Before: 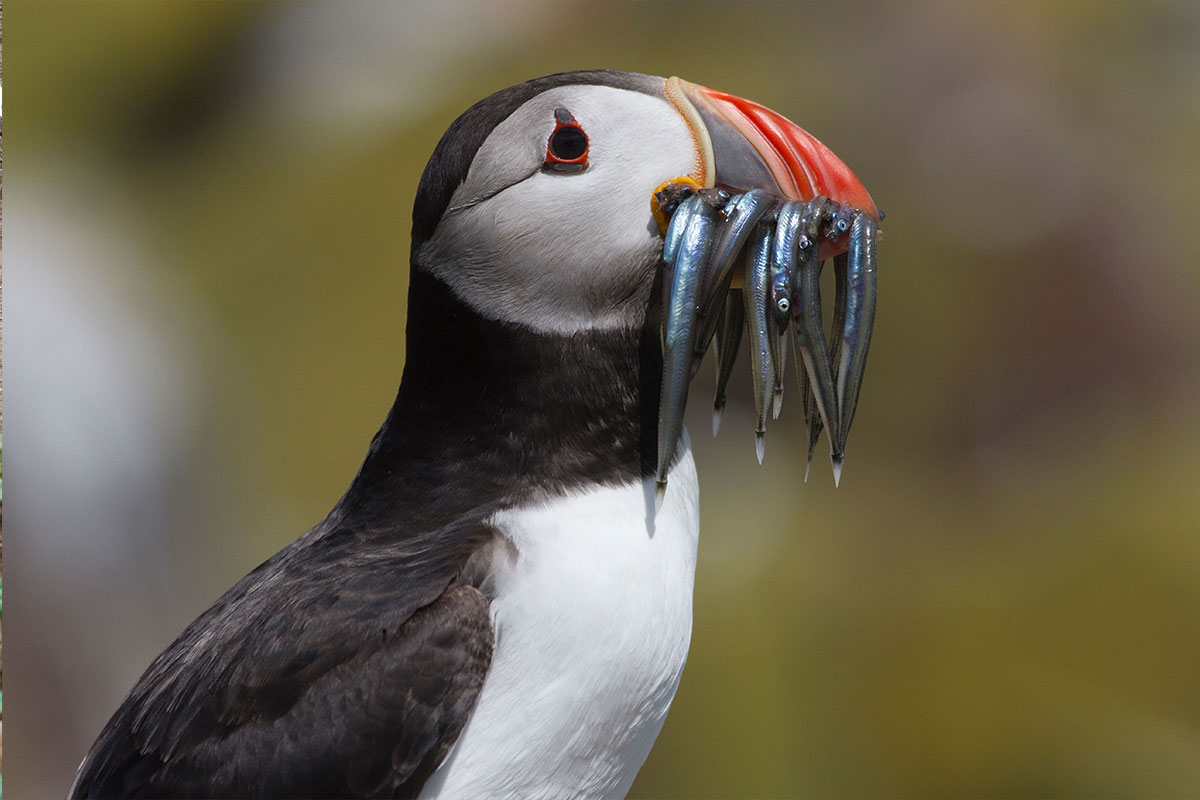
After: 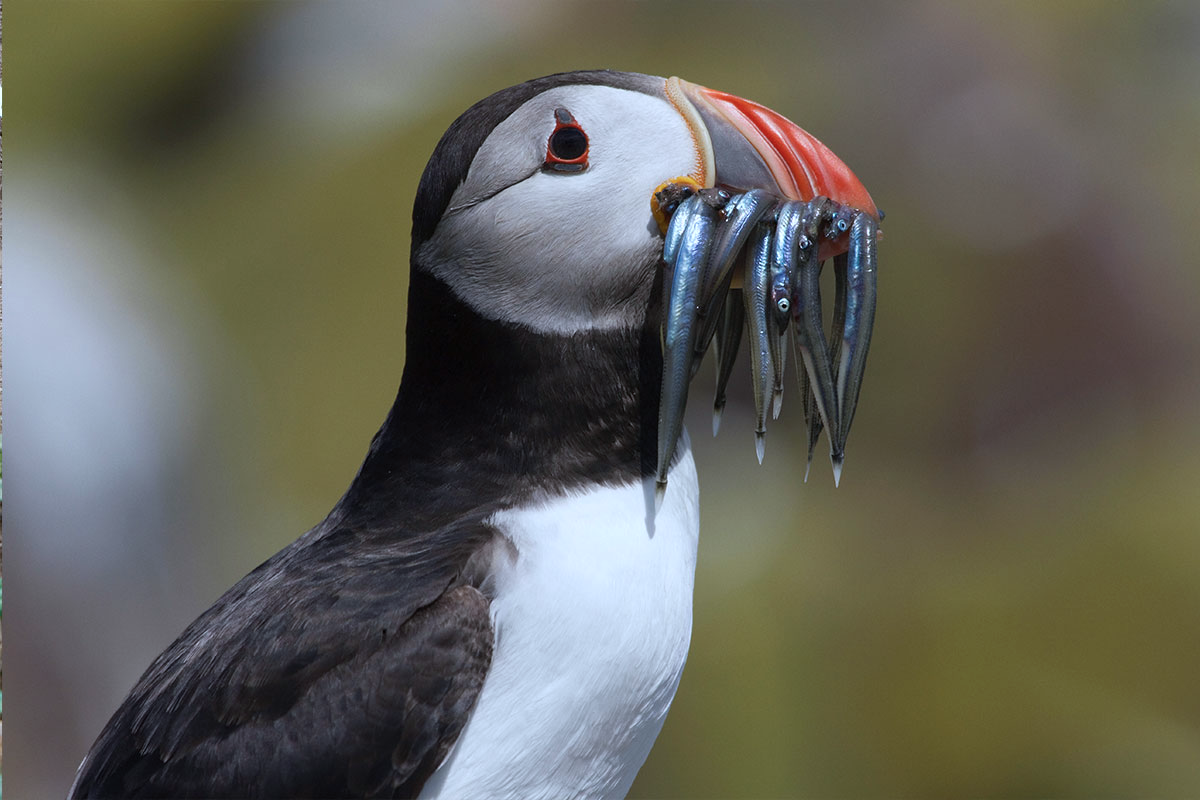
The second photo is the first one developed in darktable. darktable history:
contrast brightness saturation: saturation -0.052
color calibration: x 0.37, y 0.382, temperature 4305.83 K, gamut compression 1.71
